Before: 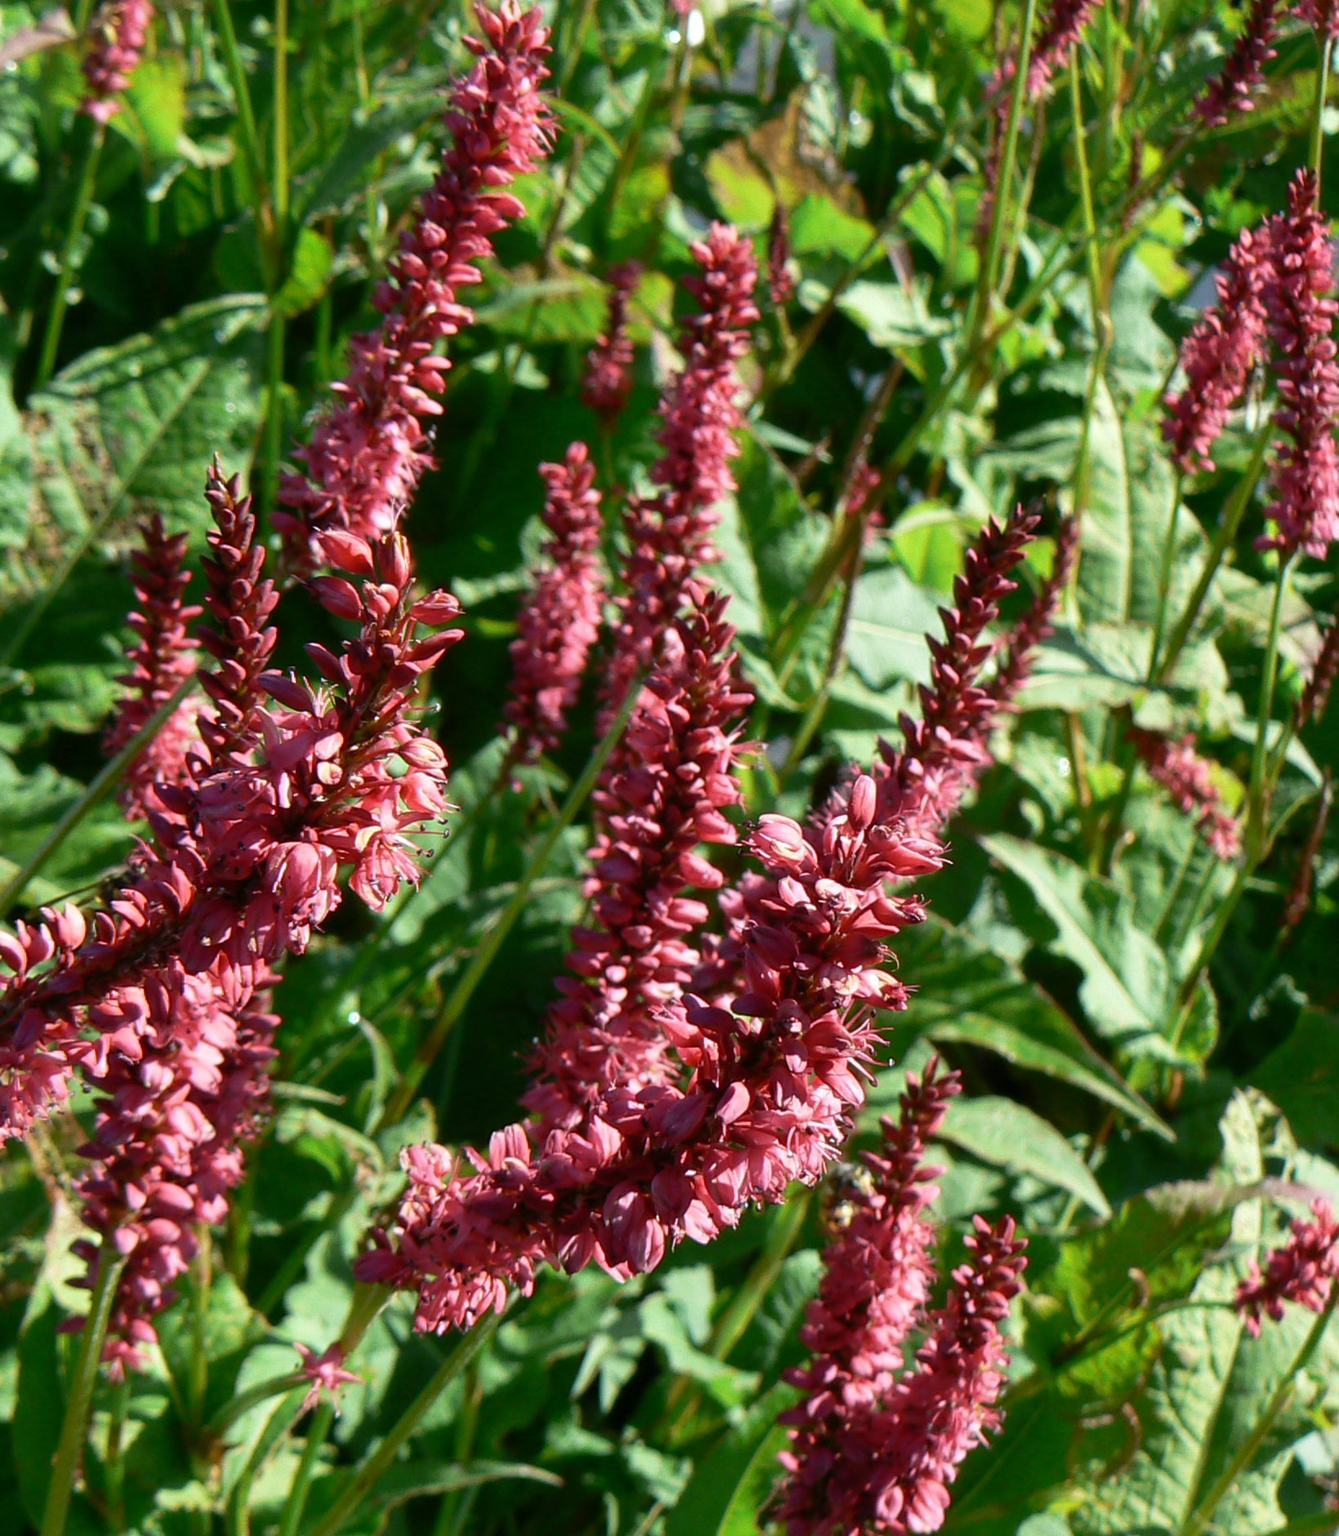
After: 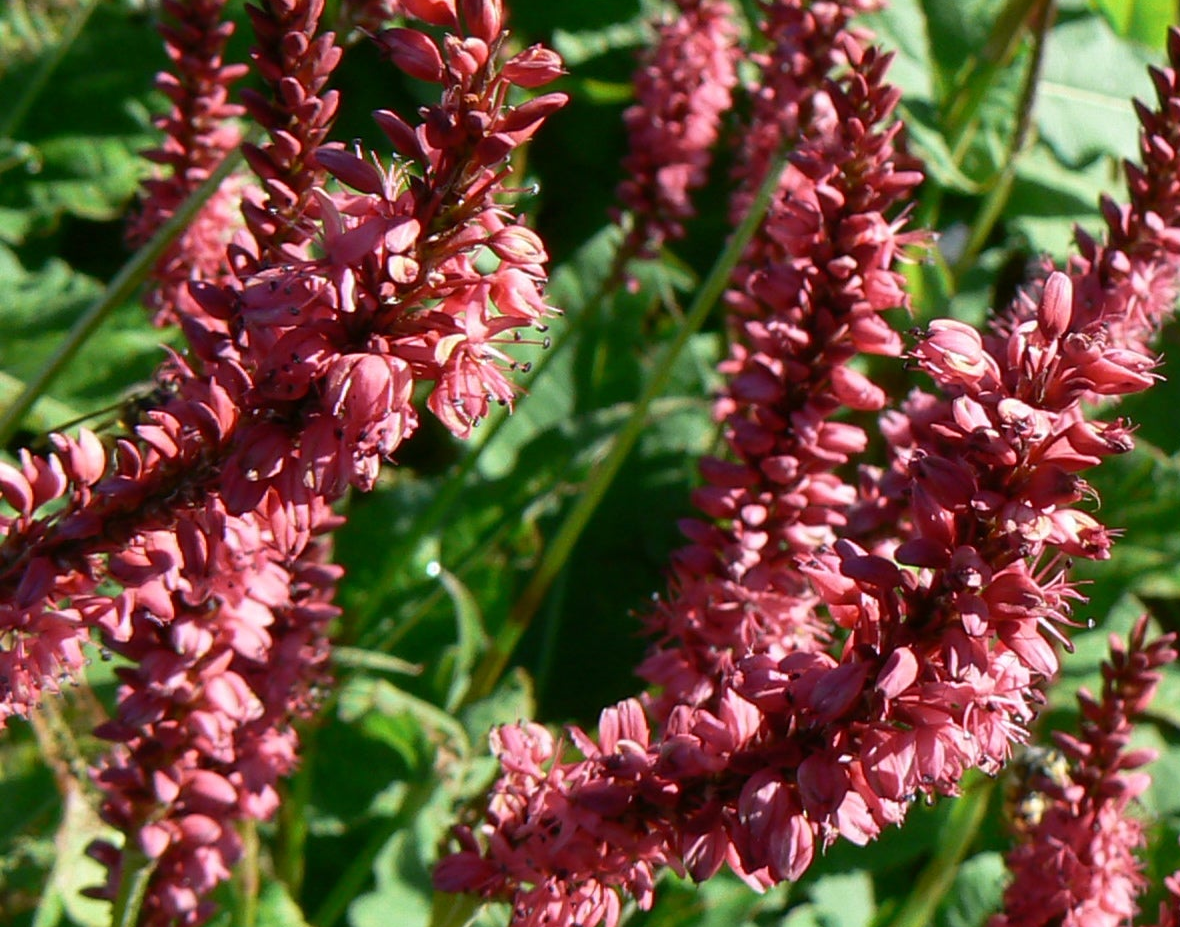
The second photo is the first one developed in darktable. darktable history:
crop: top 36.025%, right 27.999%, bottom 14.656%
